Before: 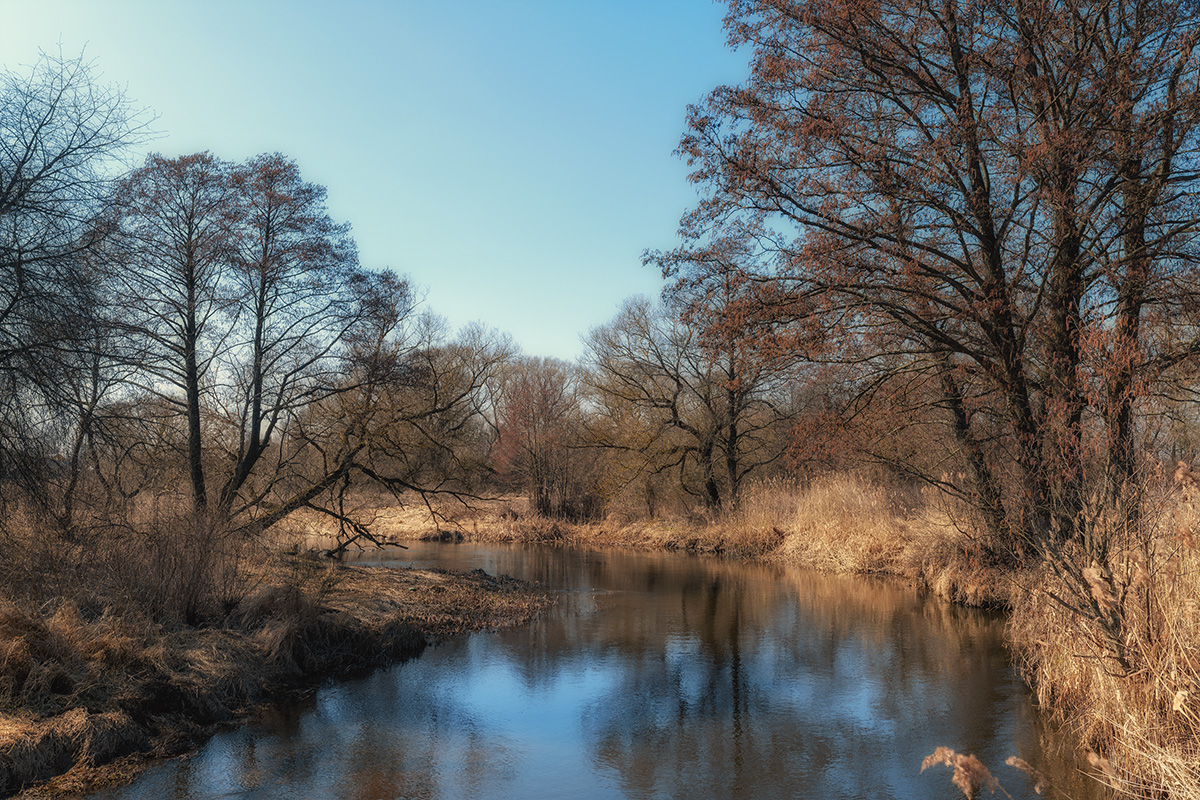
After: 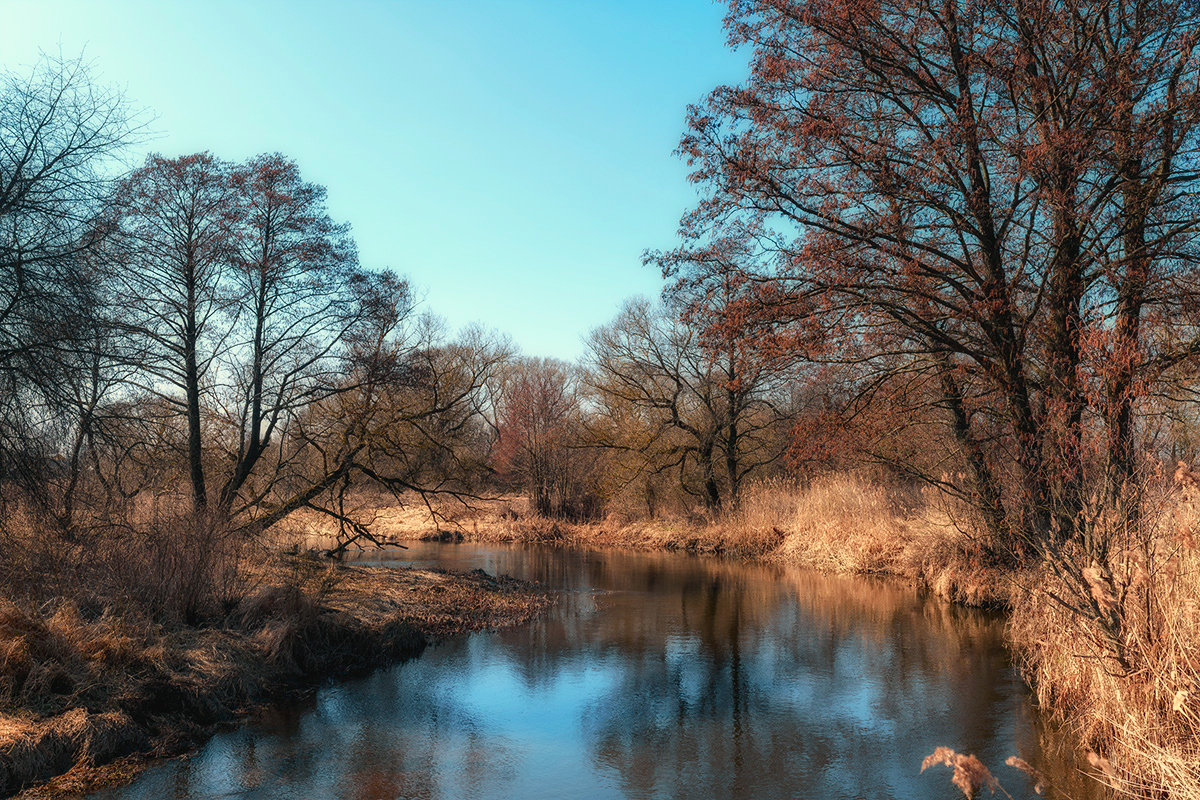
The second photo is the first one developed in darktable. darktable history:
tone curve: curves: ch0 [(0, 0.01) (0.037, 0.032) (0.131, 0.108) (0.275, 0.258) (0.483, 0.512) (0.61, 0.661) (0.696, 0.76) (0.792, 0.867) (0.911, 0.955) (0.997, 0.995)]; ch1 [(0, 0) (0.308, 0.268) (0.425, 0.383) (0.503, 0.502) (0.529, 0.543) (0.706, 0.754) (0.869, 0.907) (1, 1)]; ch2 [(0, 0) (0.228, 0.196) (0.336, 0.315) (0.399, 0.403) (0.485, 0.487) (0.502, 0.502) (0.525, 0.523) (0.545, 0.552) (0.587, 0.61) (0.636, 0.654) (0.711, 0.729) (0.855, 0.87) (0.998, 0.977)], color space Lab, independent channels, preserve colors none
